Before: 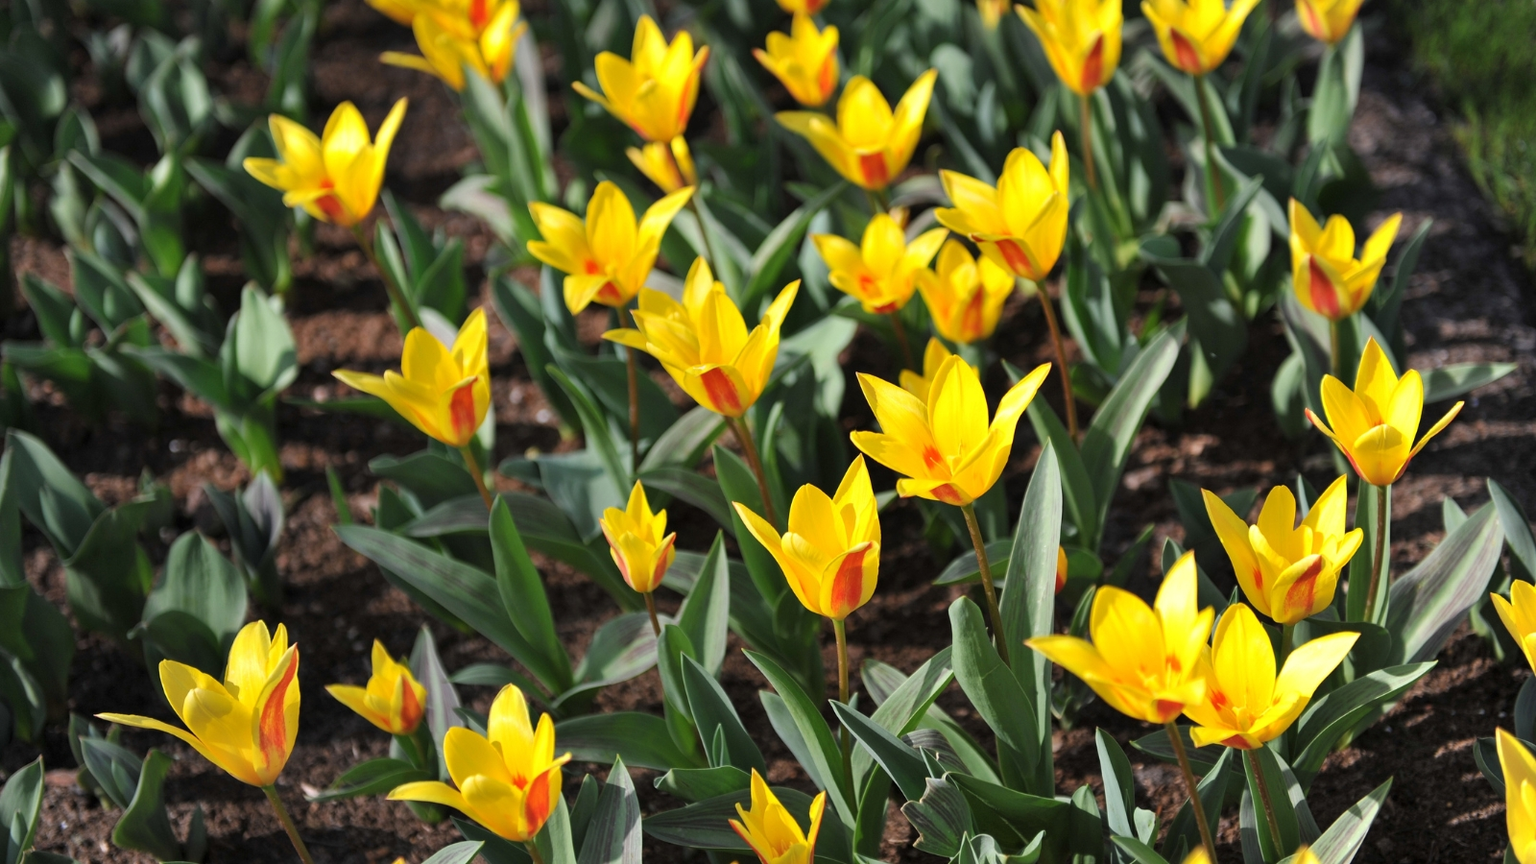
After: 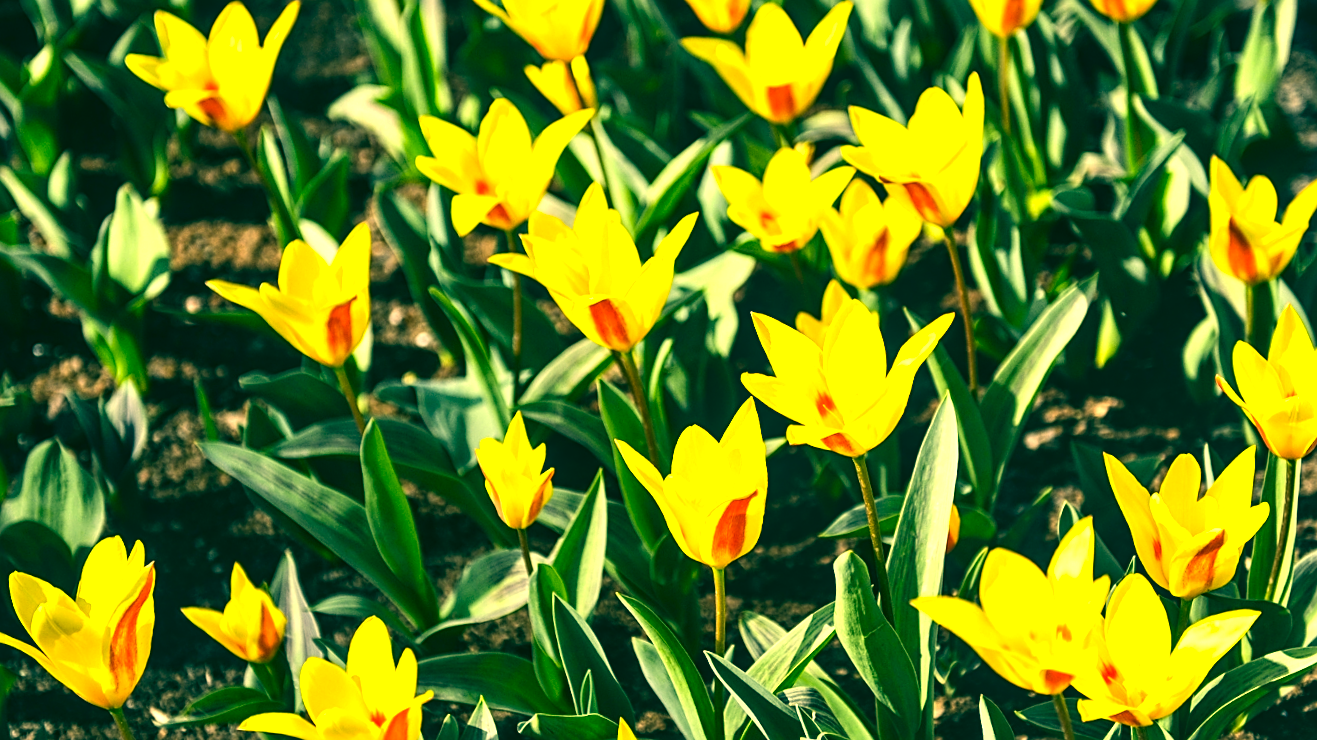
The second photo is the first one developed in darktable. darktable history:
exposure: exposure 0.561 EV, compensate highlight preservation false
contrast brightness saturation: contrast 0.127, brightness -0.057, saturation 0.153
crop and rotate: angle -3.13°, left 5.144%, top 5.158%, right 4.643%, bottom 4.753%
local contrast: detail 130%
color correction: highlights a* 1.95, highlights b* 34.4, shadows a* -36.07, shadows b* -5.79
sharpen: on, module defaults
tone equalizer: -8 EV -0.76 EV, -7 EV -0.703 EV, -6 EV -0.563 EV, -5 EV -0.36 EV, -3 EV 0.392 EV, -2 EV 0.6 EV, -1 EV 0.678 EV, +0 EV 0.72 EV, edges refinement/feathering 500, mask exposure compensation -1.57 EV, preserve details no
